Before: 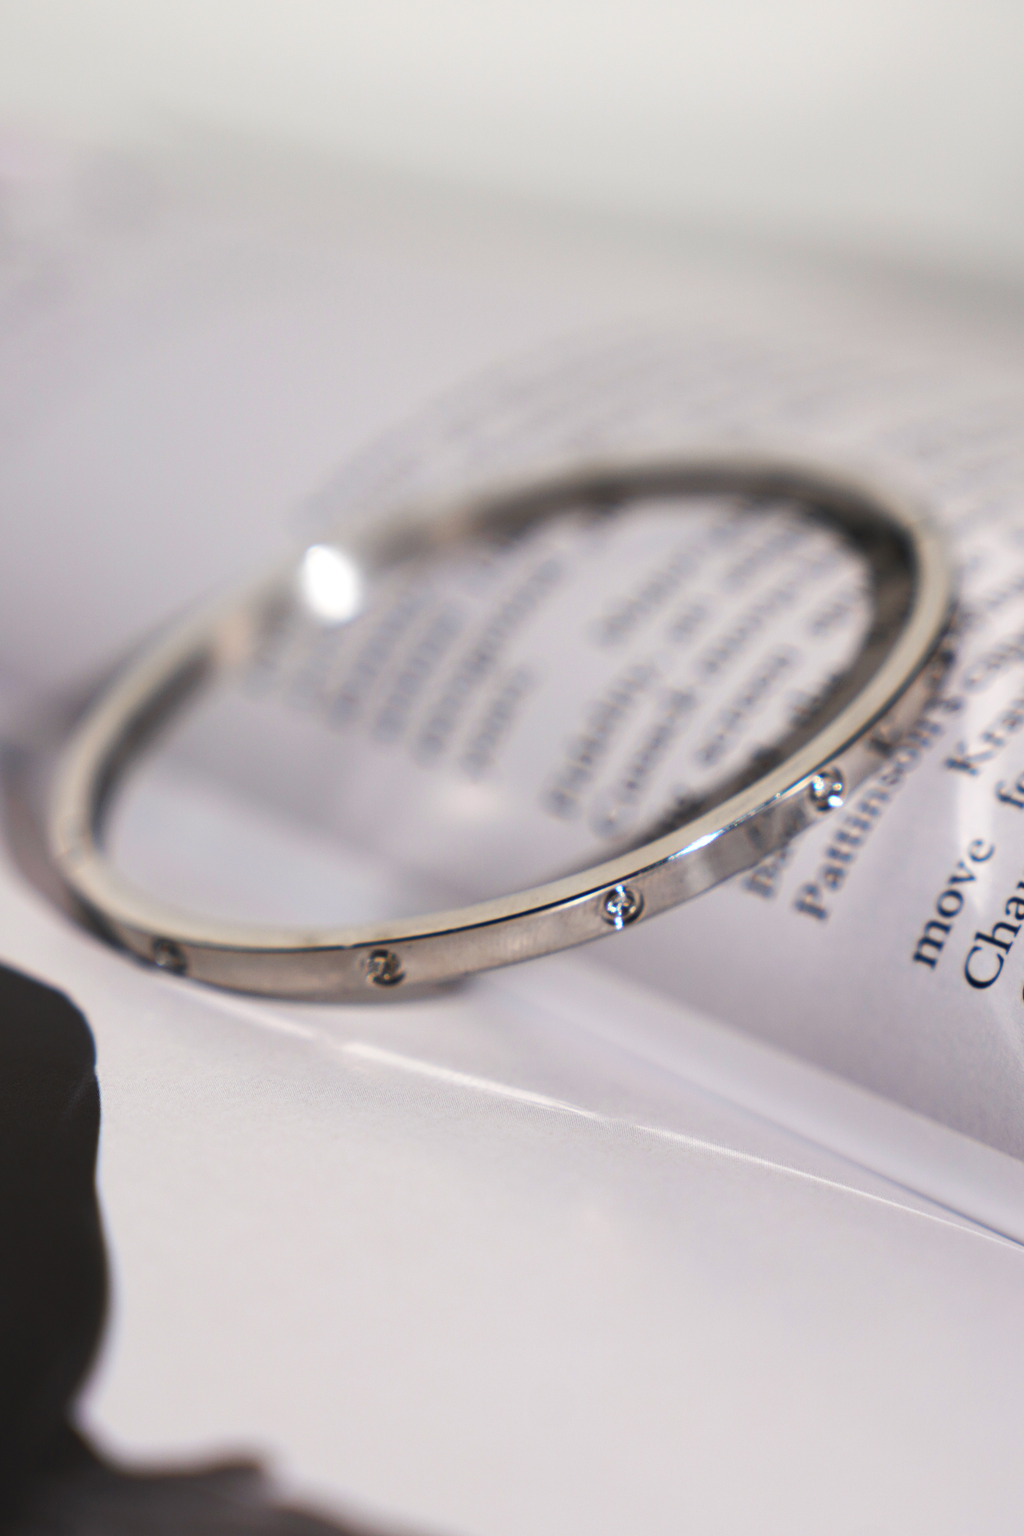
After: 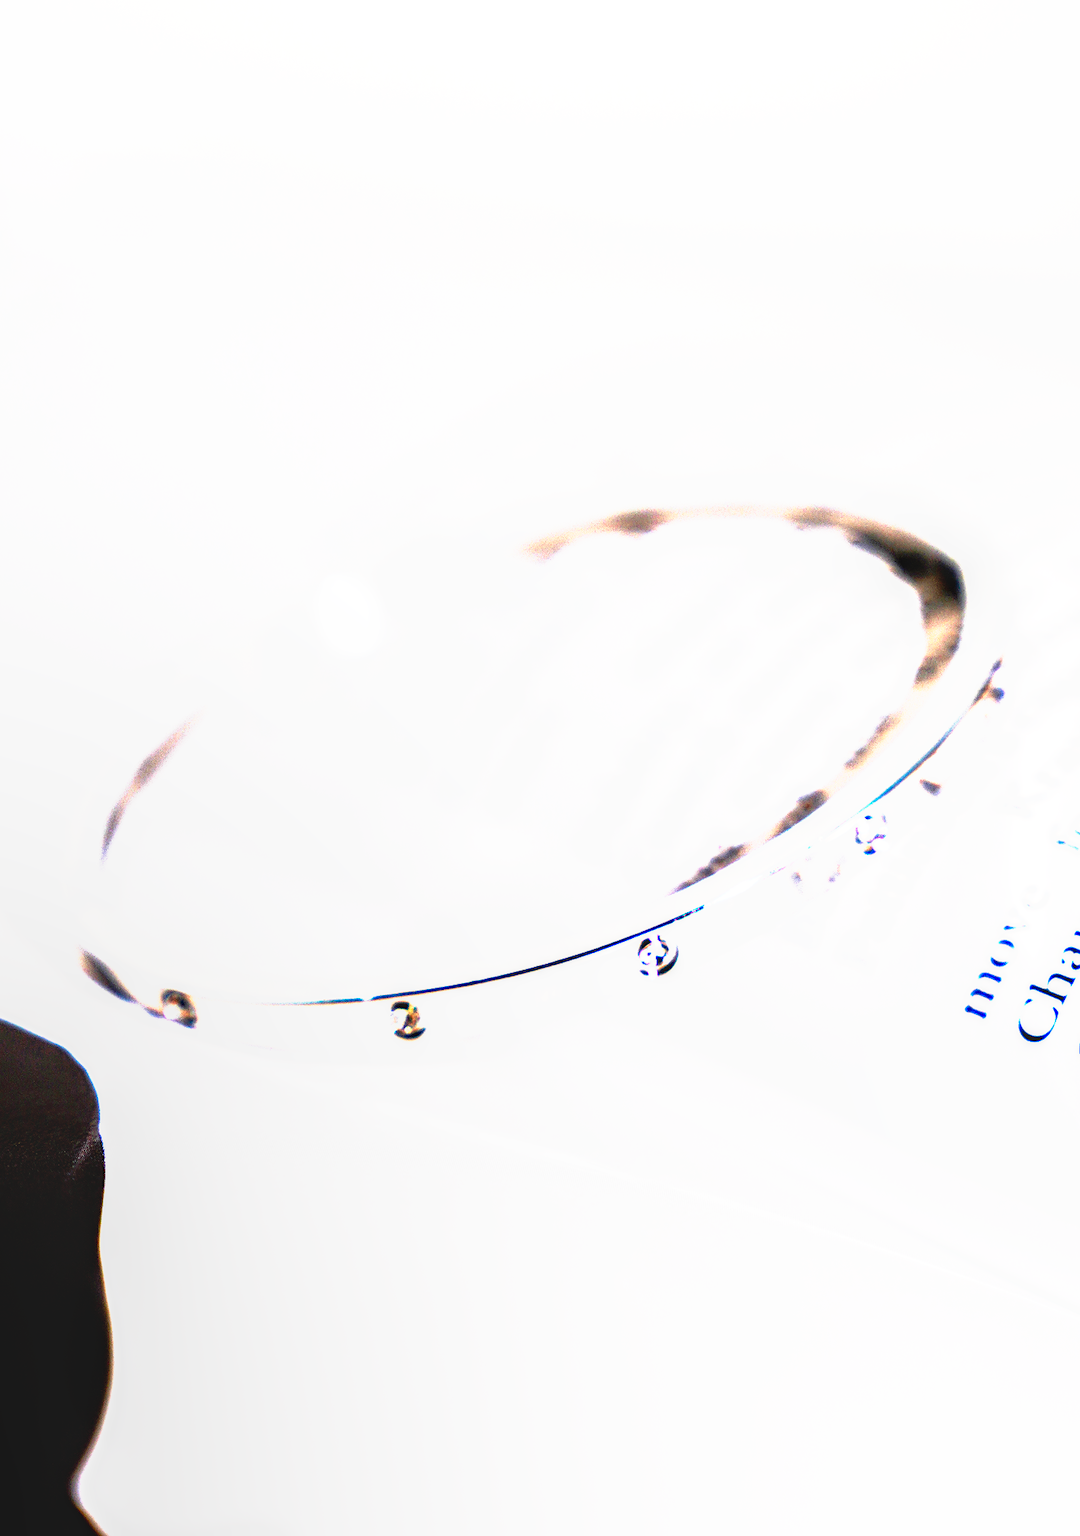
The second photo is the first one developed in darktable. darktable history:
sharpen: on, module defaults
tone curve: curves: ch0 [(0, 0) (0.003, 0.01) (0.011, 0.011) (0.025, 0.008) (0.044, 0.007) (0.069, 0.006) (0.1, 0.005) (0.136, 0.015) (0.177, 0.094) (0.224, 0.241) (0.277, 0.369) (0.335, 0.5) (0.399, 0.648) (0.468, 0.811) (0.543, 0.975) (0.623, 0.989) (0.709, 0.989) (0.801, 0.99) (0.898, 0.99) (1, 1)], preserve colors none
crop and rotate: top 0.011%, bottom 5.127%
base curve: curves: ch0 [(0, 0) (0.028, 0.03) (0.105, 0.232) (0.387, 0.748) (0.754, 0.968) (1, 1)], preserve colors none
local contrast: on, module defaults
